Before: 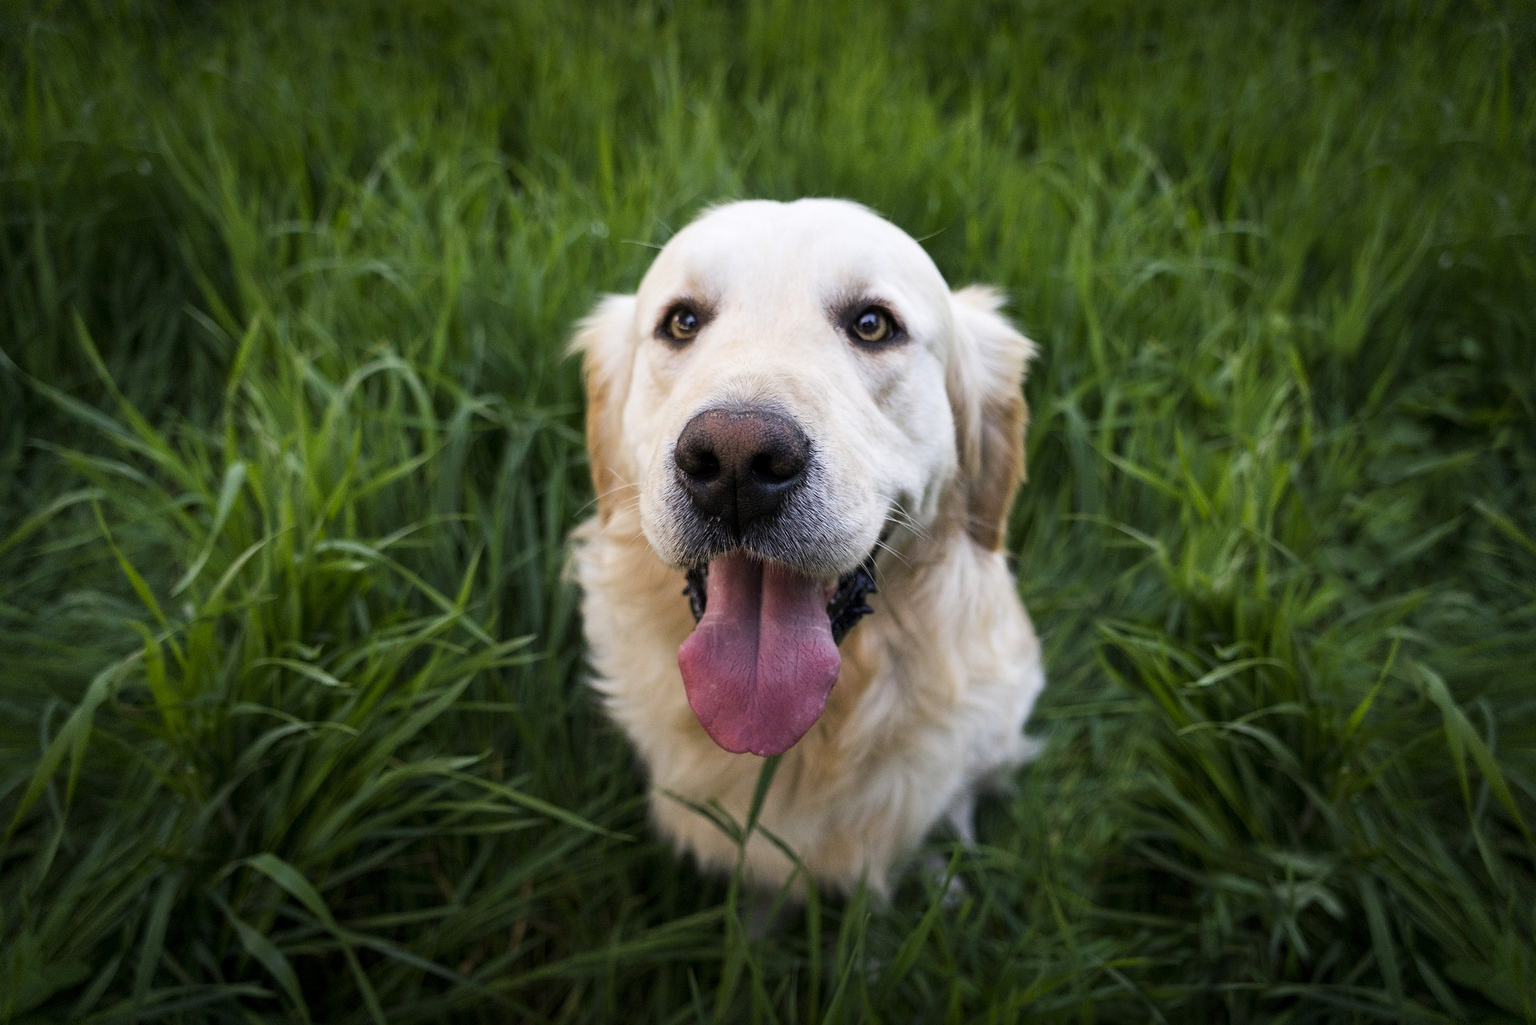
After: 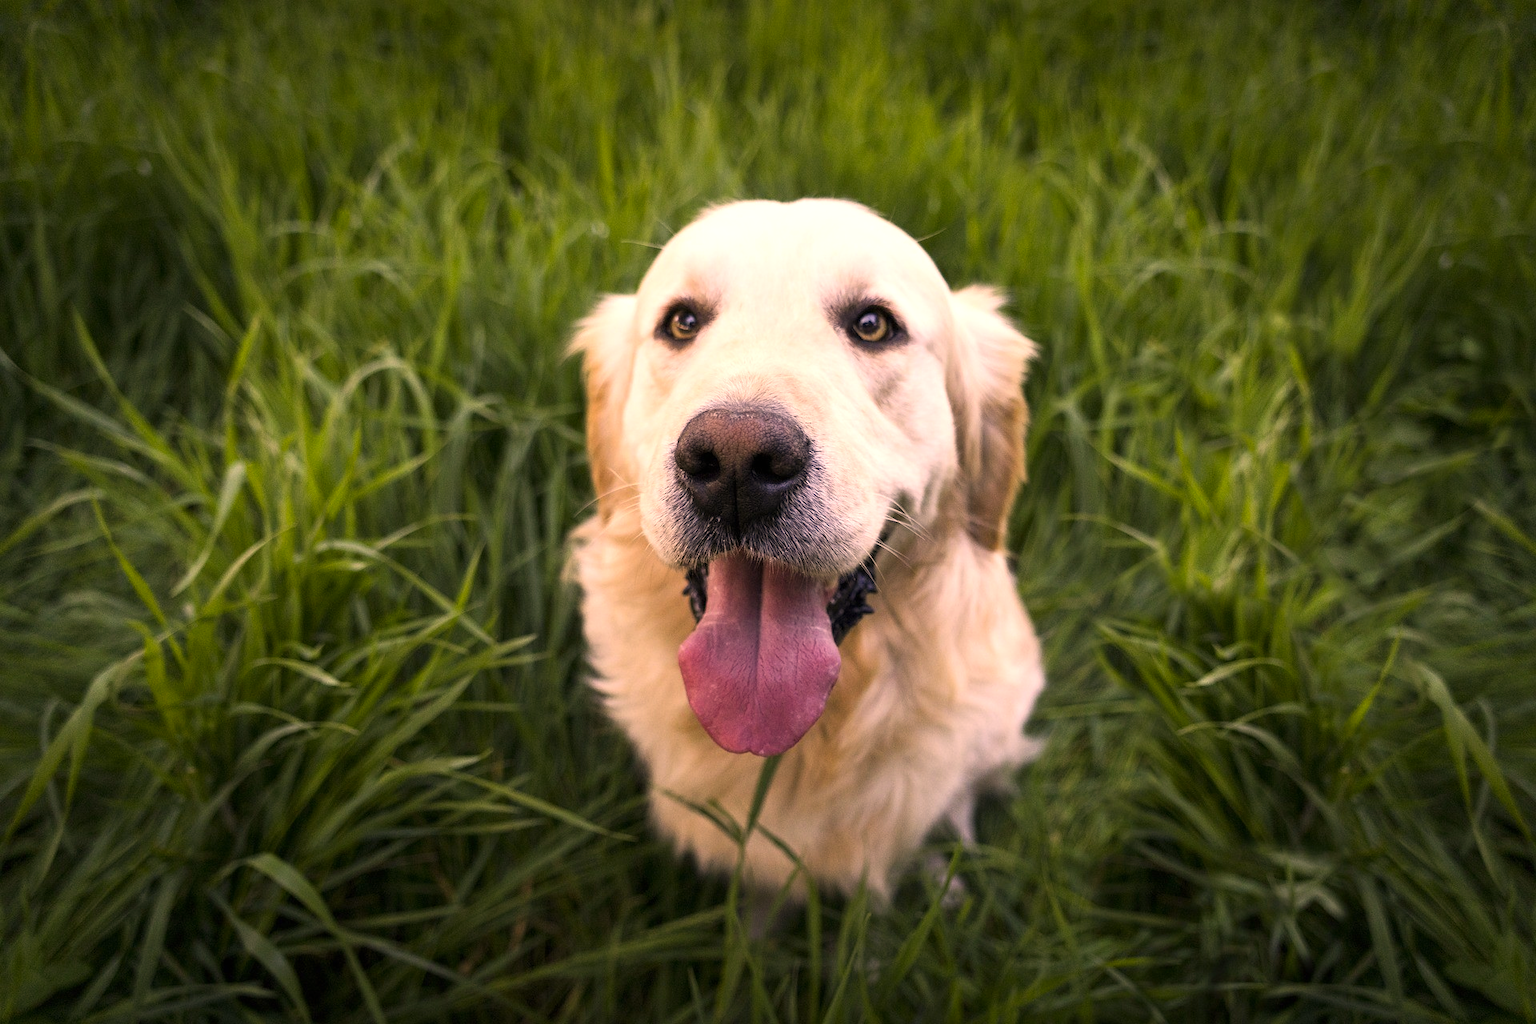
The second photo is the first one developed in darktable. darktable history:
color correction: highlights a* 17.88, highlights b* 18.79
exposure: black level correction 0, exposure 0.4 EV, compensate exposure bias true, compensate highlight preservation false
